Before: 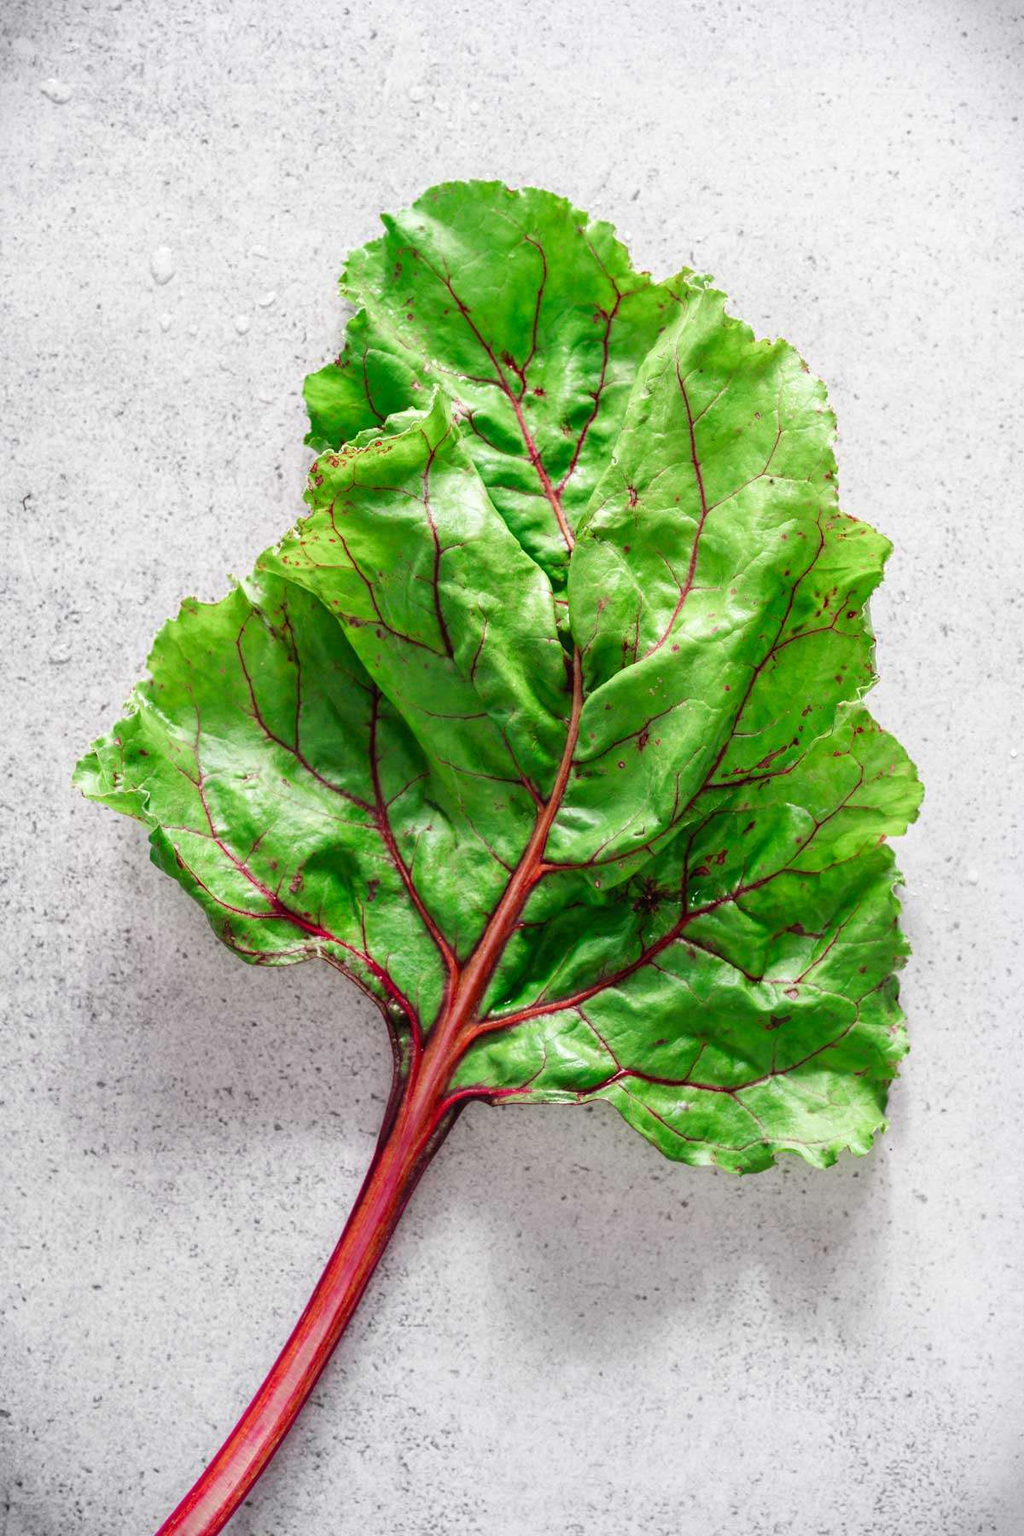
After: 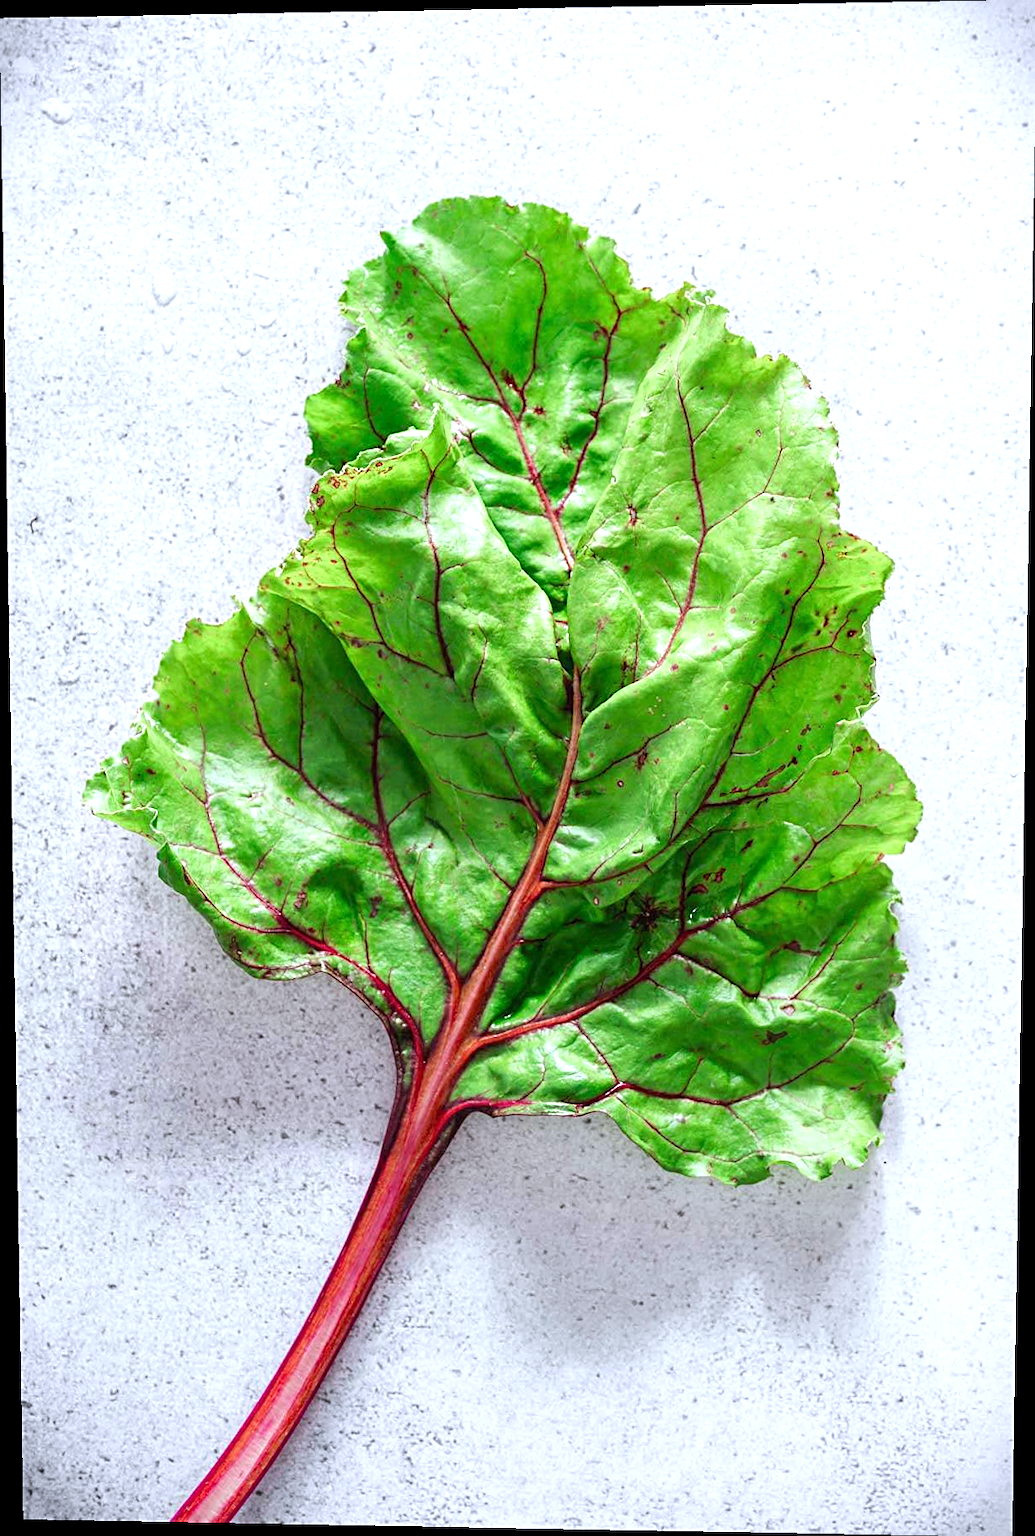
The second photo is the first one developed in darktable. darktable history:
rotate and perspective: lens shift (vertical) 0.048, lens shift (horizontal) -0.024, automatic cropping off
white balance: red 0.954, blue 1.079
exposure: exposure 0.4 EV, compensate highlight preservation false
sharpen: on, module defaults
